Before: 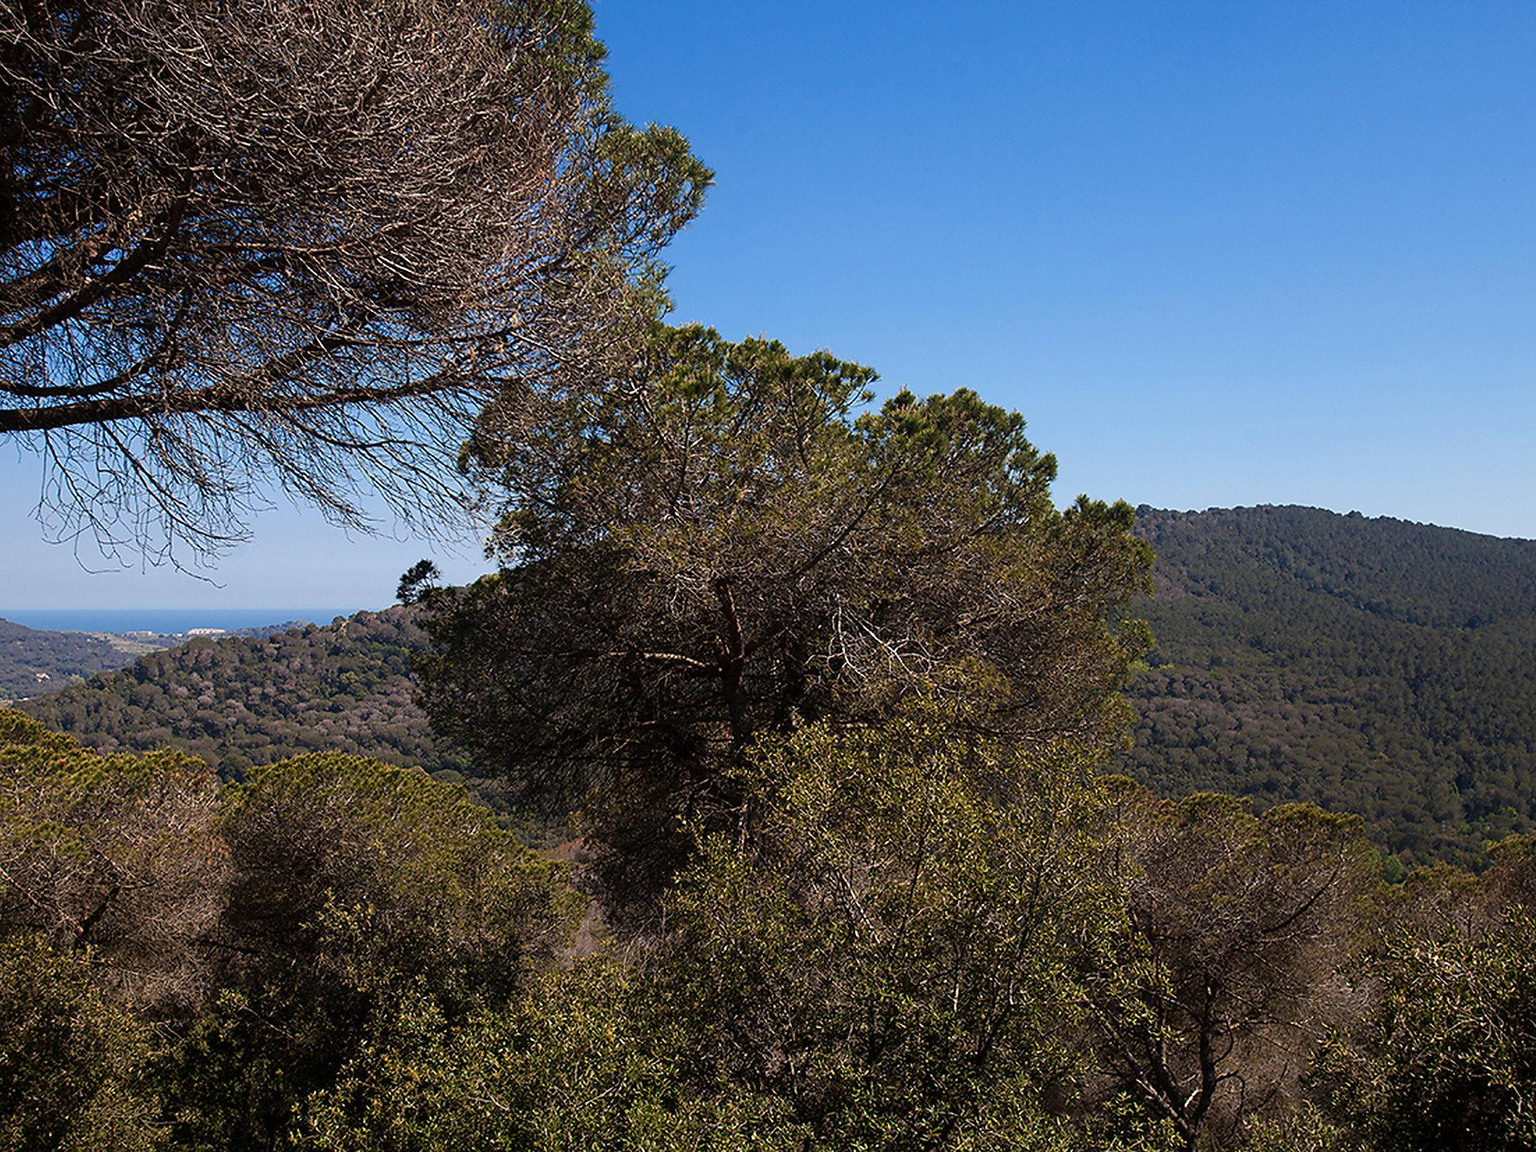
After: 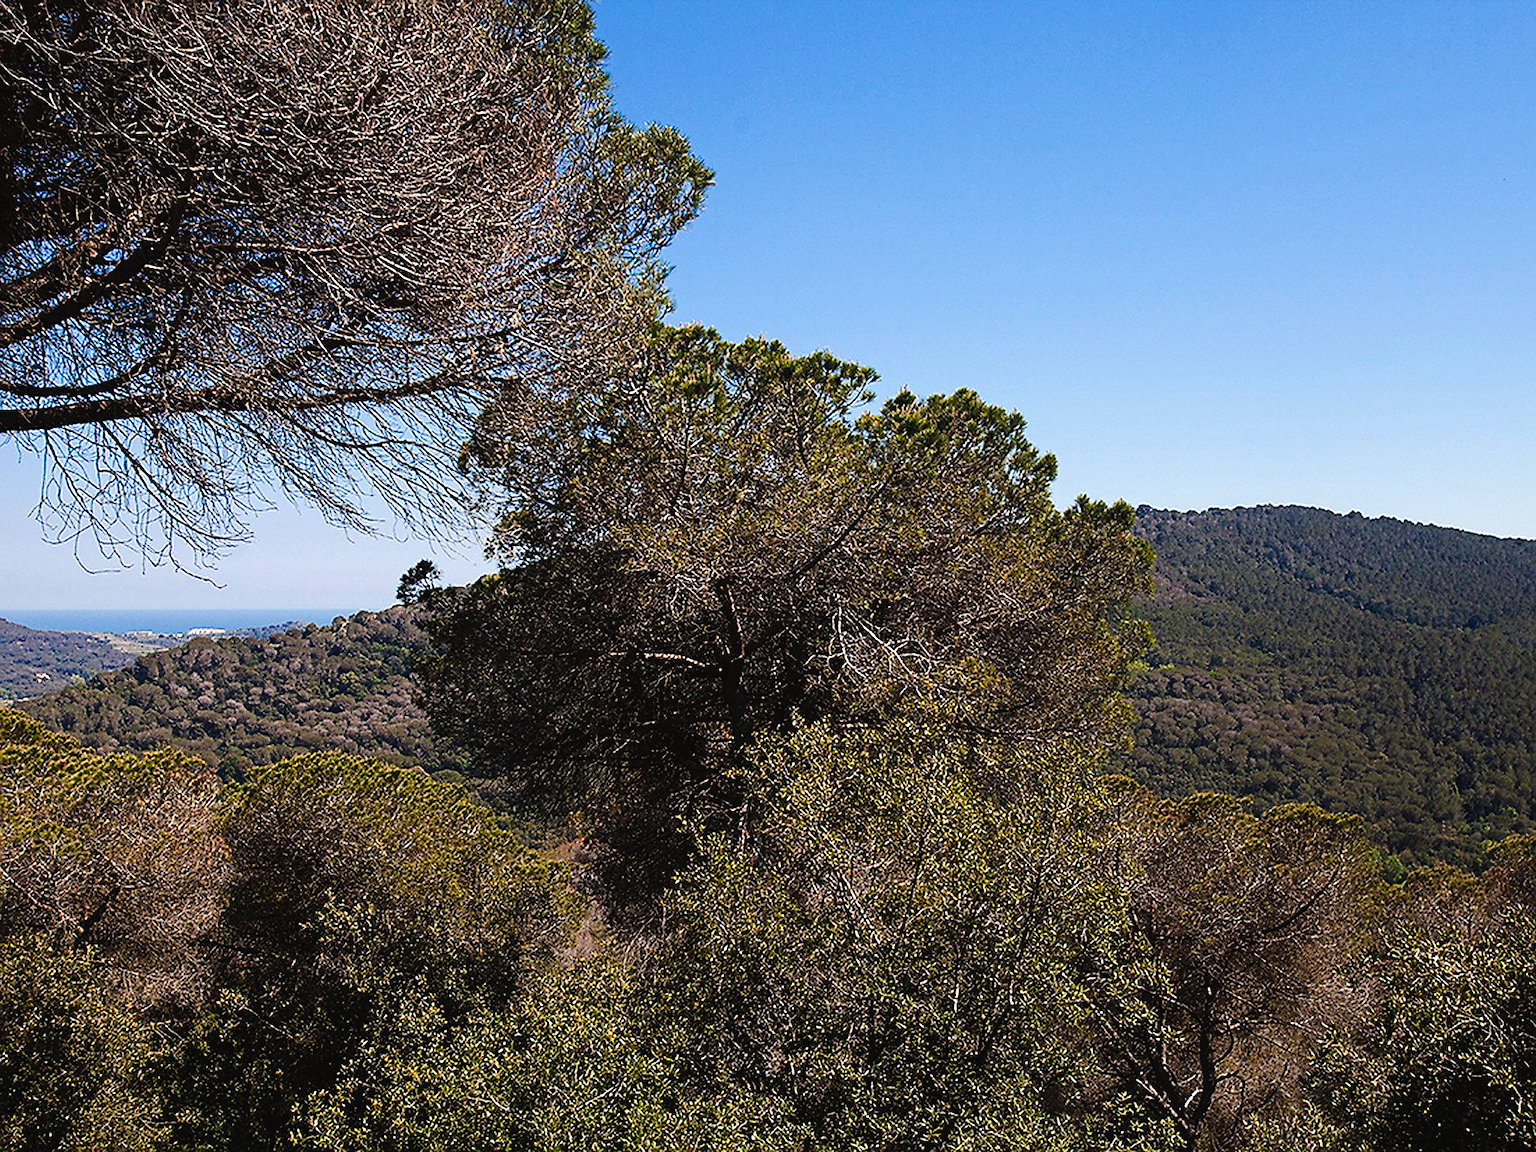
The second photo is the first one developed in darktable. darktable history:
haze removal: compatibility mode true, adaptive false
sharpen: on, module defaults
tone curve: curves: ch0 [(0, 0.023) (0.1, 0.084) (0.184, 0.168) (0.45, 0.54) (0.57, 0.683) (0.722, 0.825) (0.877, 0.948) (1, 1)]; ch1 [(0, 0) (0.414, 0.395) (0.453, 0.437) (0.502, 0.509) (0.521, 0.519) (0.573, 0.568) (0.618, 0.61) (0.654, 0.642) (1, 1)]; ch2 [(0, 0) (0.421, 0.43) (0.45, 0.463) (0.492, 0.504) (0.511, 0.519) (0.557, 0.557) (0.602, 0.605) (1, 1)], preserve colors none
